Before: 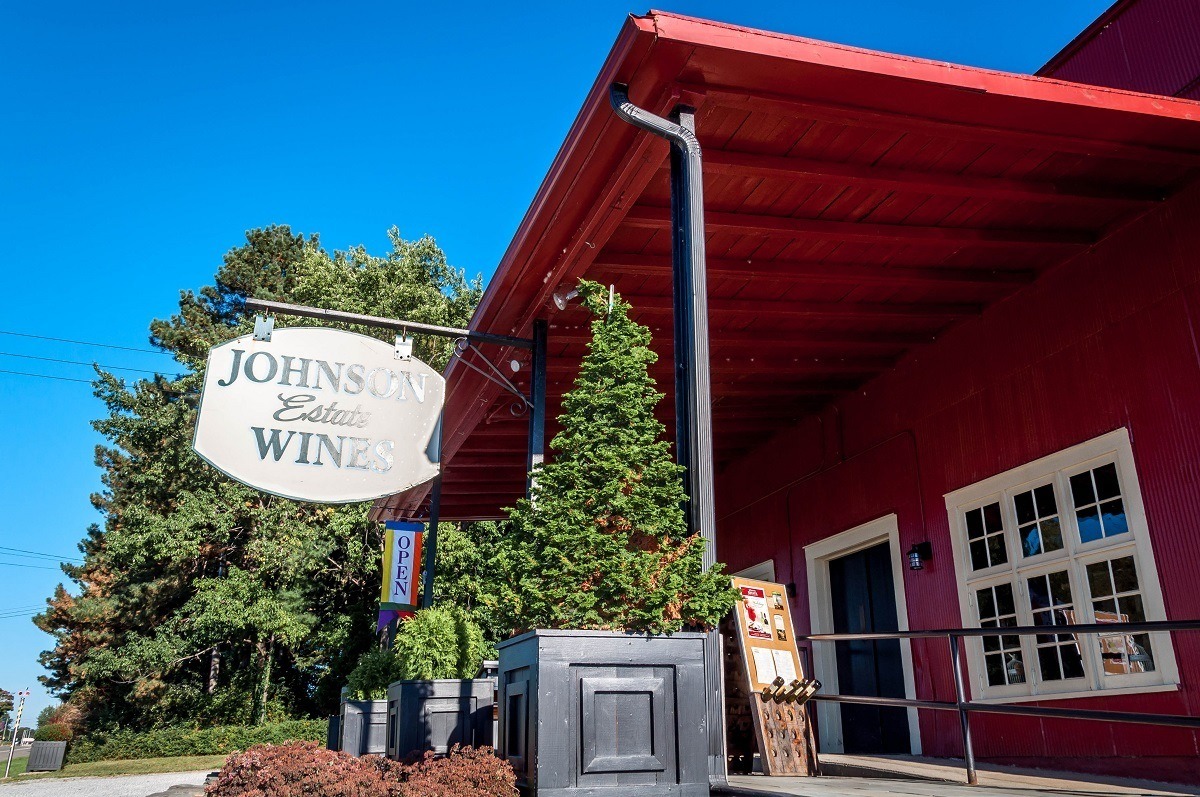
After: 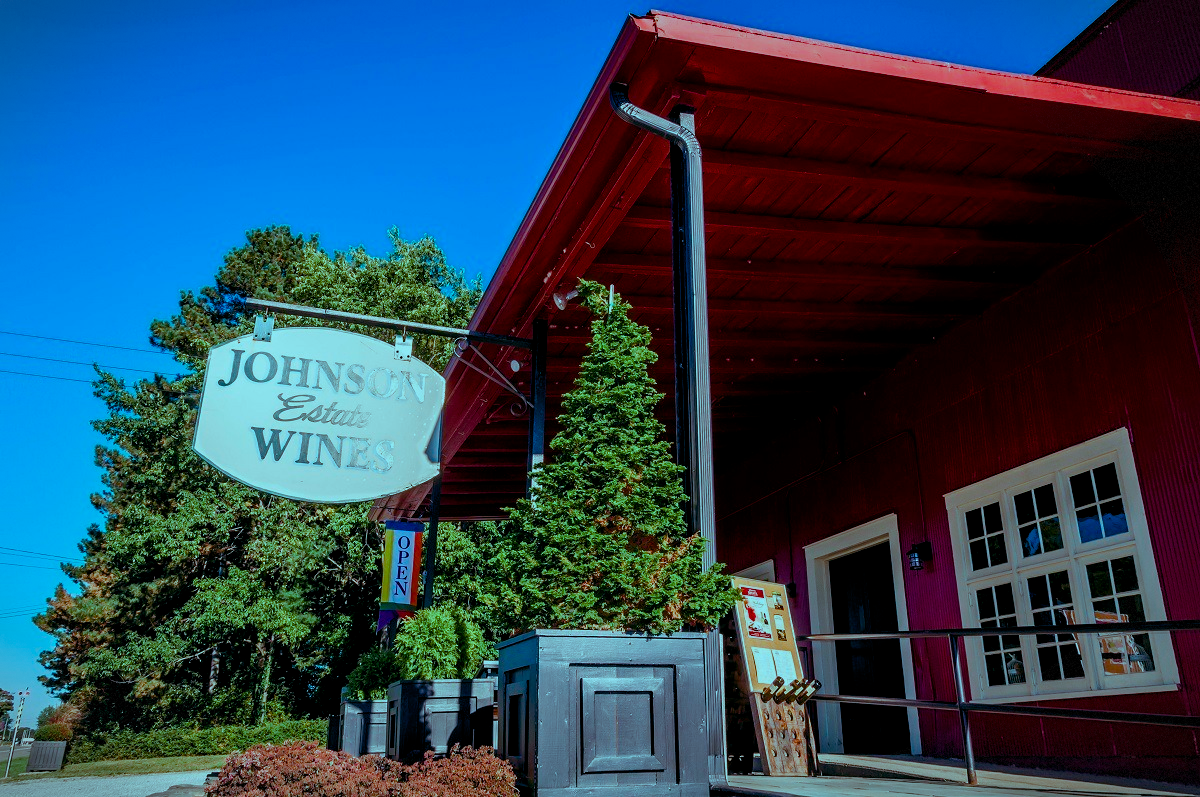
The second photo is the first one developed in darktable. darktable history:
vignetting: fall-off start 100%, brightness -0.406, saturation -0.3, width/height ratio 1.324, dithering 8-bit output, unbound false
color balance rgb: shadows lift › luminance -7.7%, shadows lift › chroma 2.13%, shadows lift › hue 165.27°, power › luminance -7.77%, power › chroma 1.34%, power › hue 330.55°, highlights gain › luminance -33.33%, highlights gain › chroma 5.68%, highlights gain › hue 217.2°, global offset › luminance -0.33%, global offset › chroma 0.11%, global offset › hue 165.27°, perceptual saturation grading › global saturation 27.72%, perceptual saturation grading › highlights -25%, perceptual saturation grading › mid-tones 25%, perceptual saturation grading › shadows 50%
